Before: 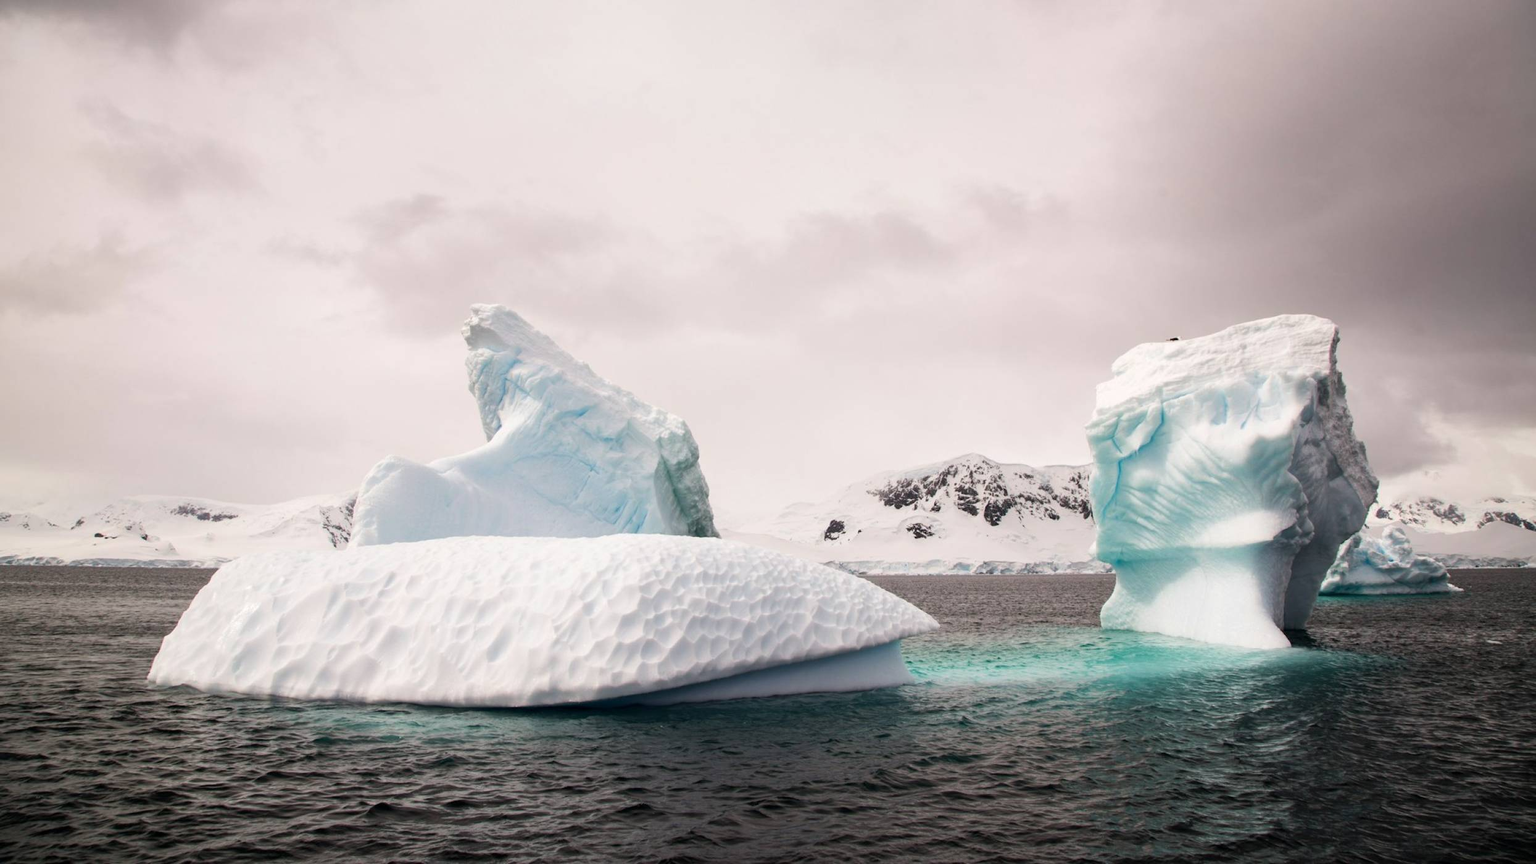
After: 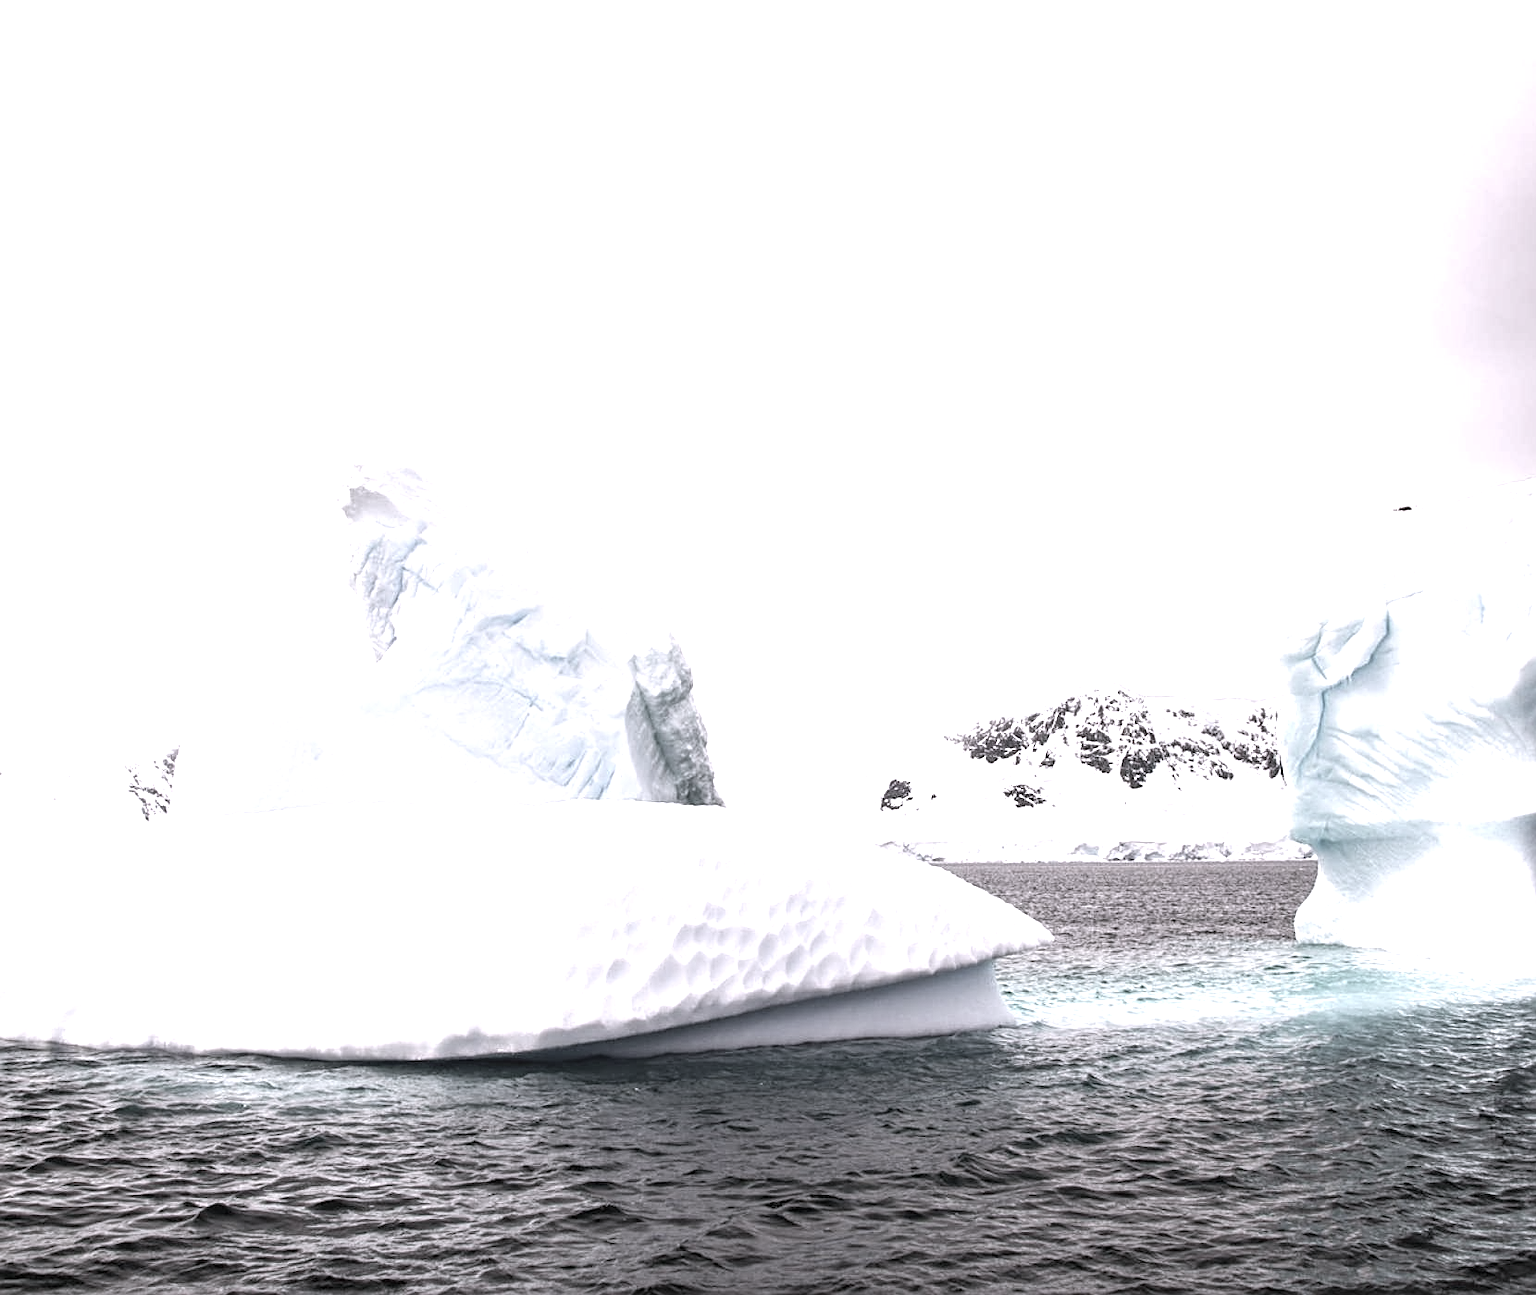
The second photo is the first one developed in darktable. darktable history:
sharpen: on, module defaults
local contrast: on, module defaults
tone equalizer: on, module defaults
crop and rotate: left 15.446%, right 17.836%
white balance: red 1.042, blue 1.17
exposure: exposure 1 EV, compensate highlight preservation false
color zones: curves: ch1 [(0, 0.153) (0.143, 0.15) (0.286, 0.151) (0.429, 0.152) (0.571, 0.152) (0.714, 0.151) (0.857, 0.151) (1, 0.153)]
